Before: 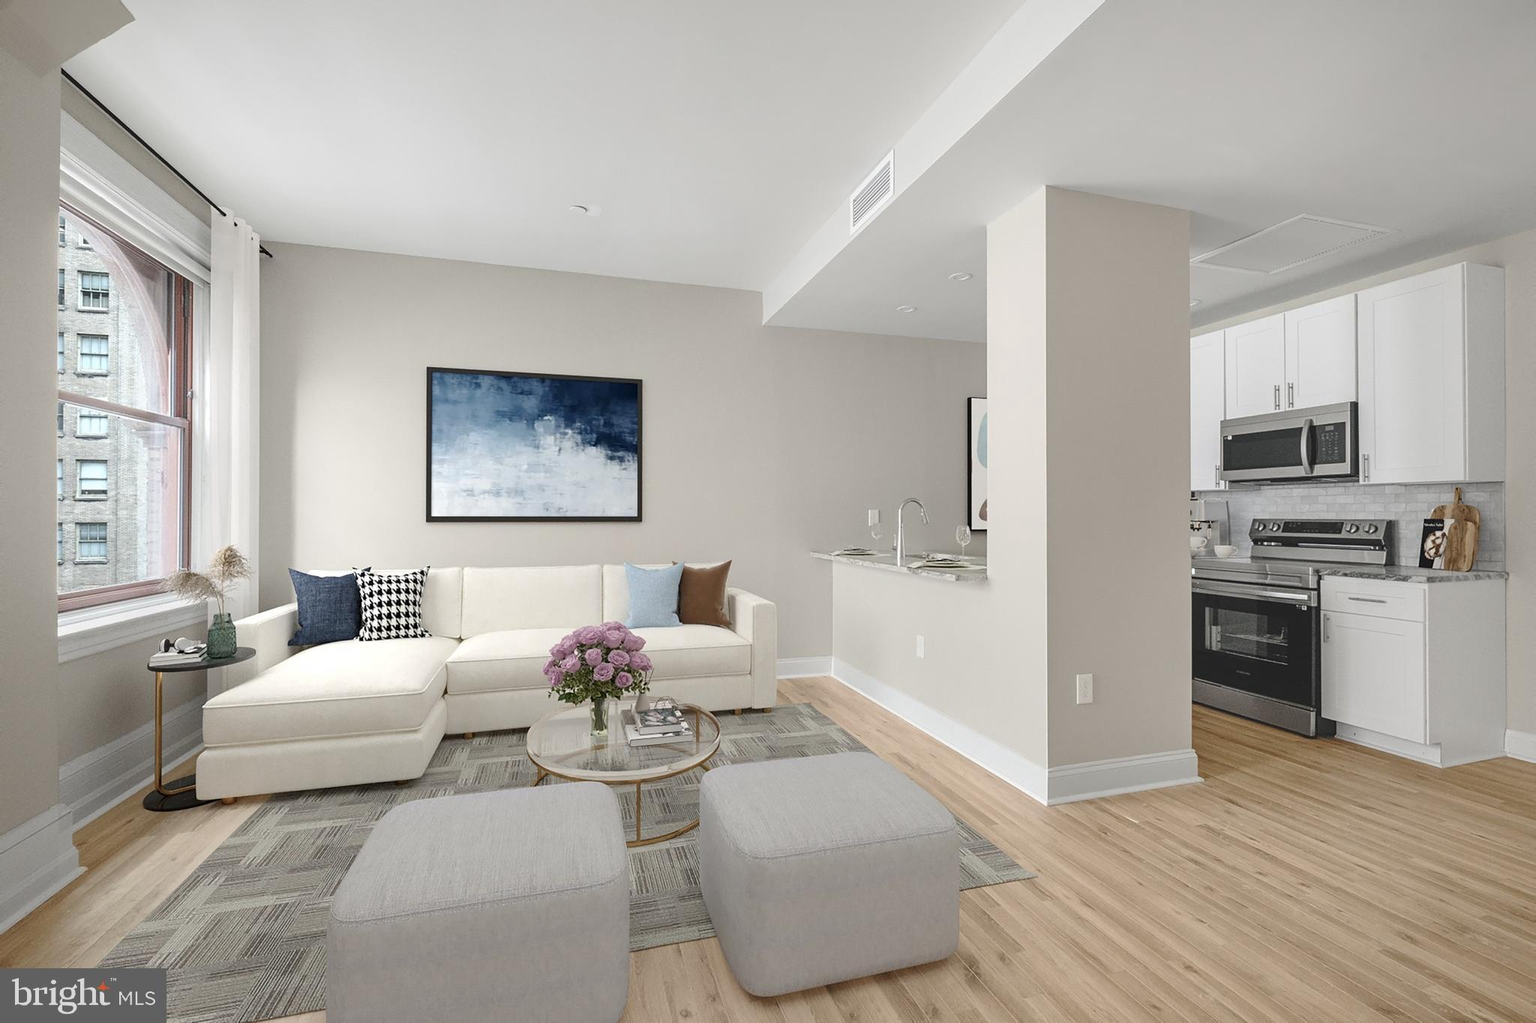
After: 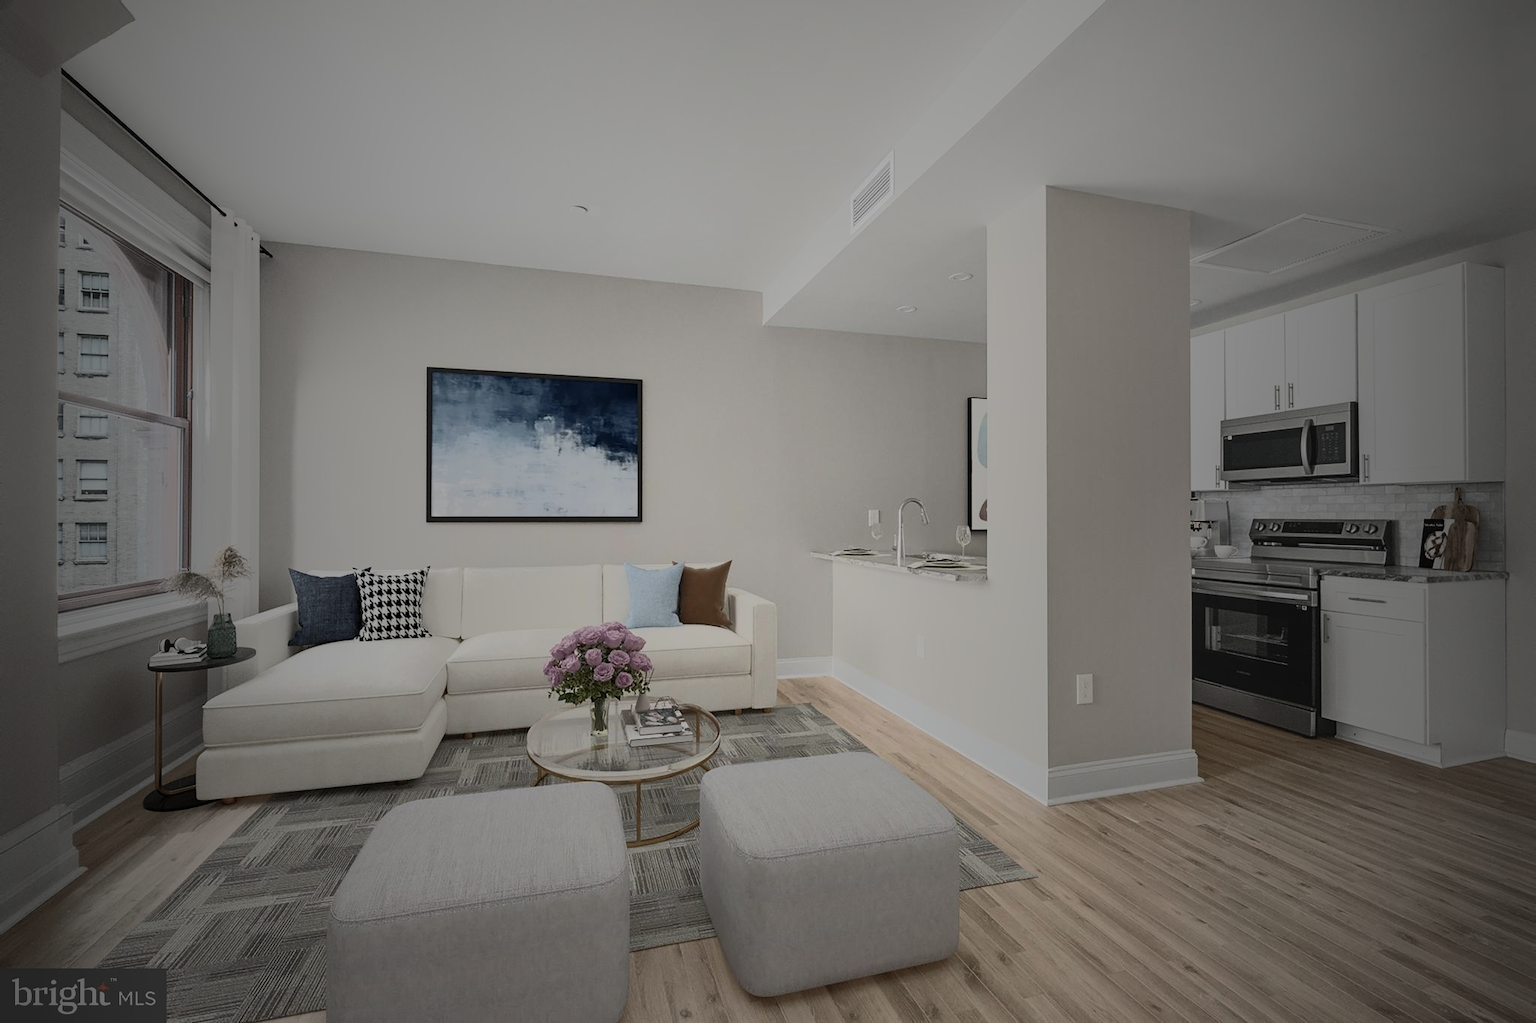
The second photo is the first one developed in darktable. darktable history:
exposure: black level correction 0, exposure 1.104 EV, compensate exposure bias true, compensate highlight preservation false
tone equalizer: -8 EV -1.97 EV, -7 EV -1.98 EV, -6 EV -1.96 EV, -5 EV -1.99 EV, -4 EV -1.99 EV, -3 EV -1.98 EV, -2 EV -2 EV, -1 EV -1.61 EV, +0 EV -2 EV, edges refinement/feathering 500, mask exposure compensation -1.57 EV, preserve details no
vignetting: fall-off start 18.16%, fall-off radius 137.79%, brightness -0.706, saturation -0.483, width/height ratio 0.618, shape 0.582
